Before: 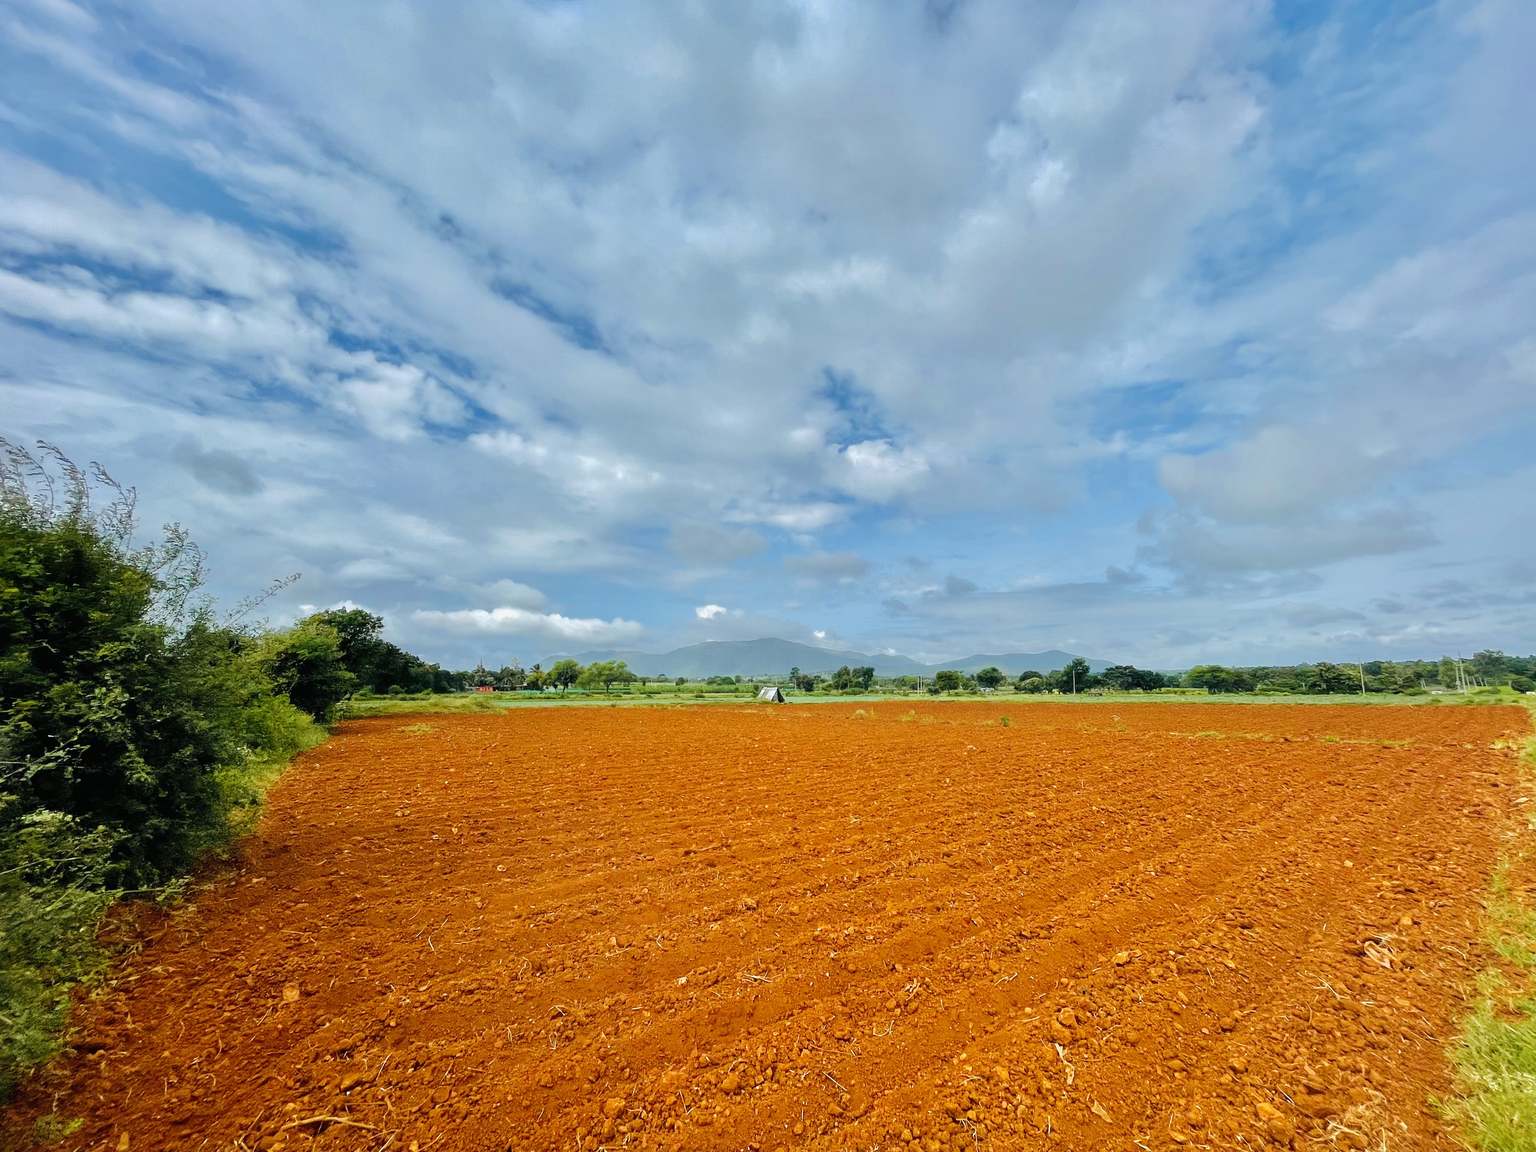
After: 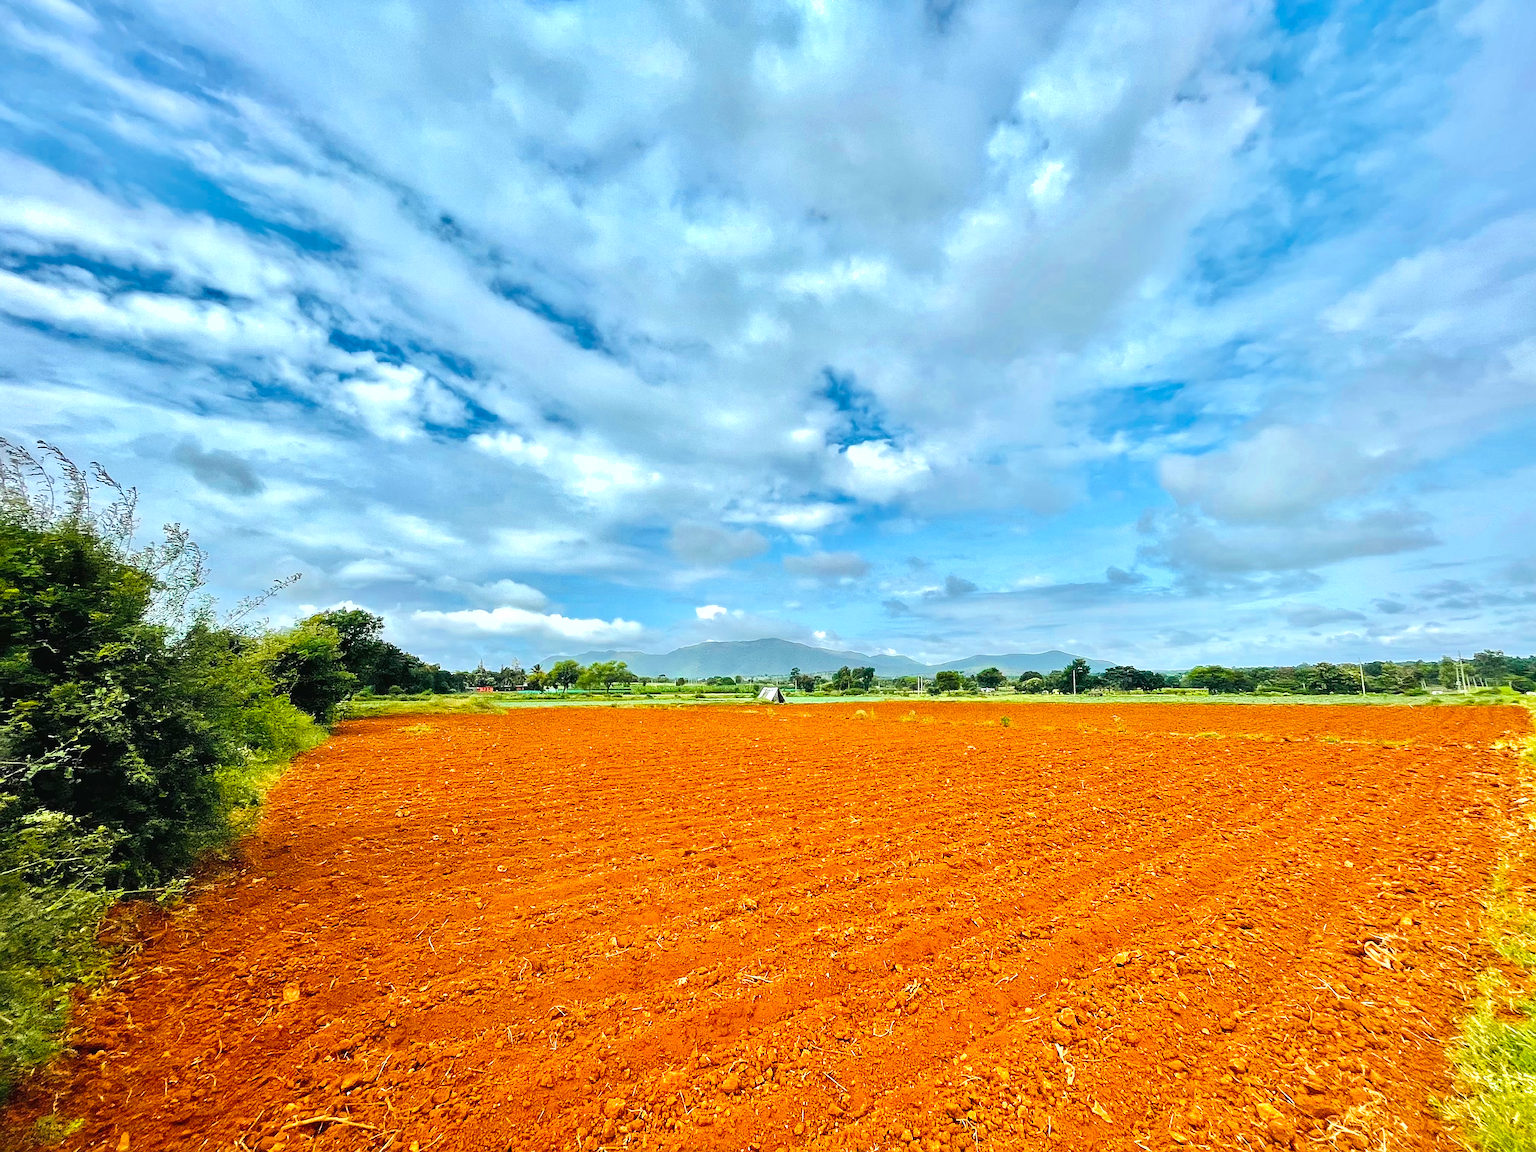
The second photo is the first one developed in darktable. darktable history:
sharpen: on, module defaults
exposure: black level correction 0, exposure 0.691 EV, compensate highlight preservation false
shadows and highlights: shadows 12.84, white point adjustment 1.29, soften with gaussian
